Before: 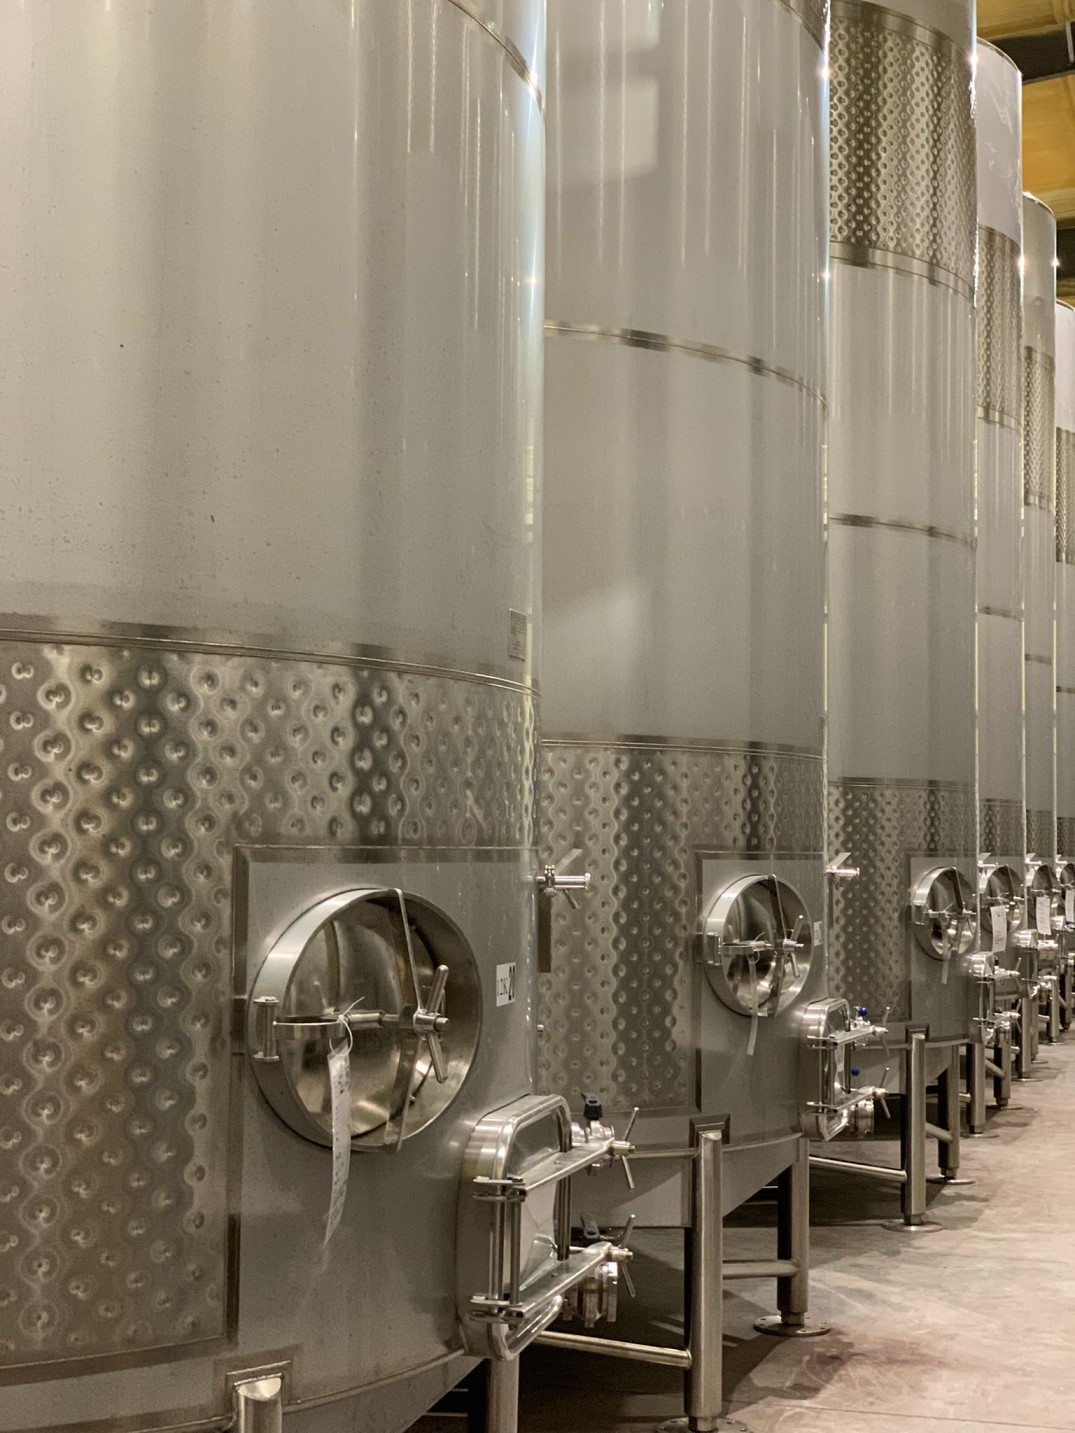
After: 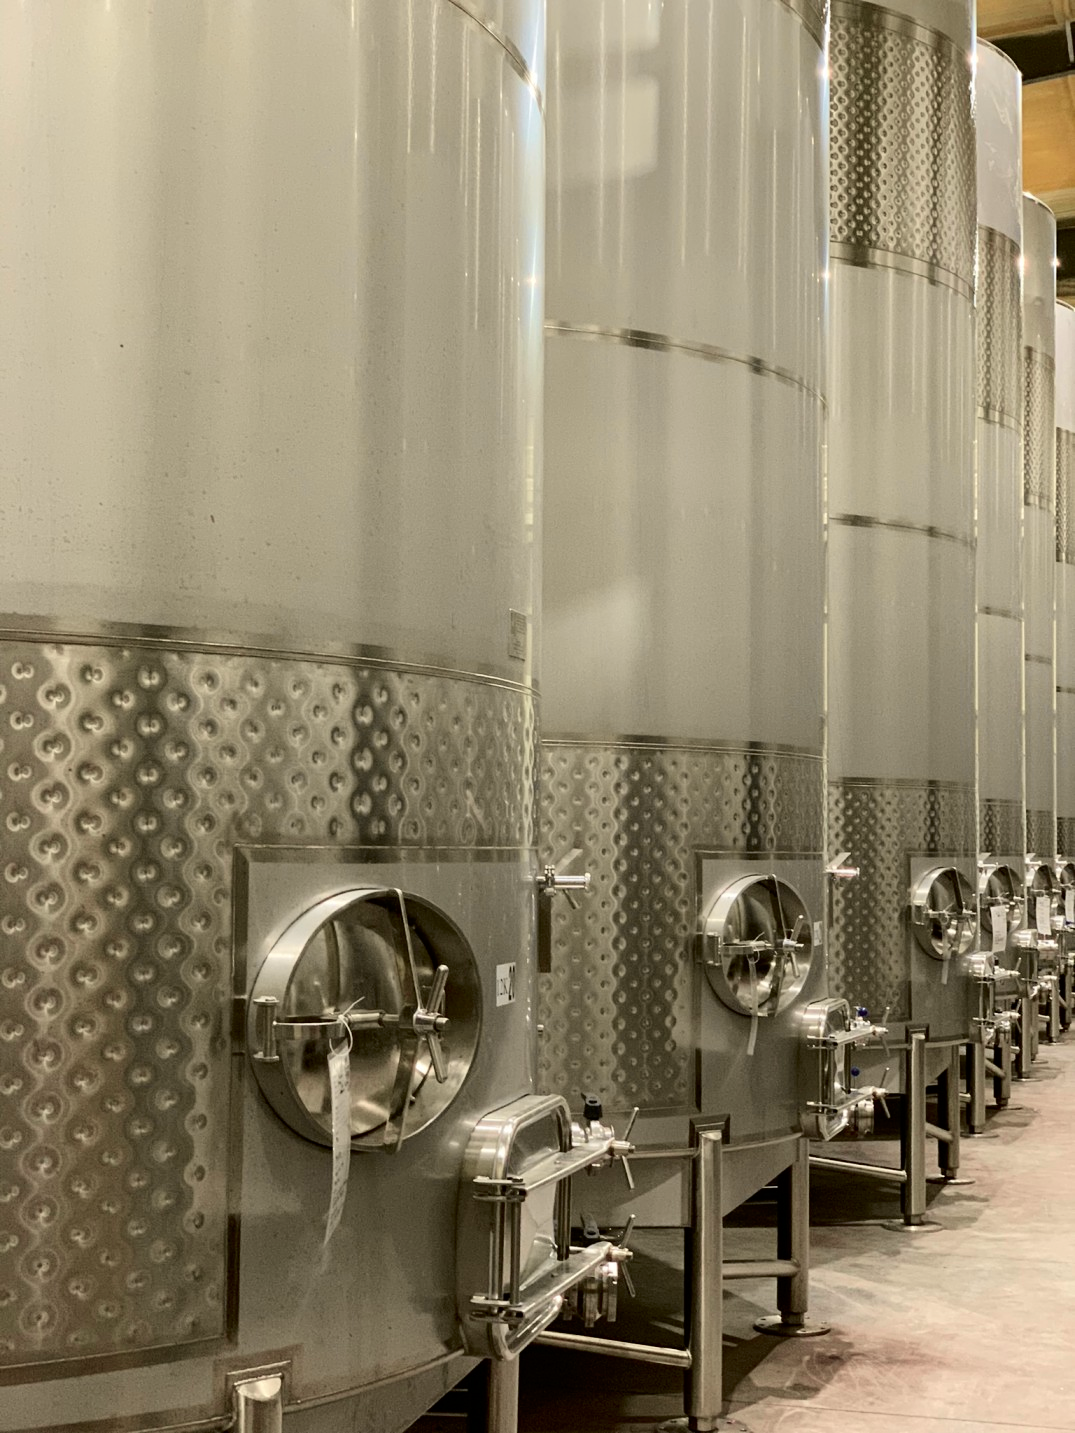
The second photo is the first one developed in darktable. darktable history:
tone curve: curves: ch0 [(0.003, 0) (0.066, 0.023) (0.149, 0.094) (0.264, 0.238) (0.395, 0.421) (0.517, 0.56) (0.688, 0.743) (0.813, 0.846) (1, 1)]; ch1 [(0, 0) (0.164, 0.115) (0.337, 0.332) (0.39, 0.398) (0.464, 0.461) (0.501, 0.5) (0.507, 0.503) (0.534, 0.537) (0.577, 0.59) (0.652, 0.681) (0.733, 0.749) (0.811, 0.796) (1, 1)]; ch2 [(0, 0) (0.337, 0.382) (0.464, 0.476) (0.501, 0.502) (0.527, 0.54) (0.551, 0.565) (0.6, 0.59) (0.687, 0.675) (1, 1)], color space Lab, independent channels, preserve colors none
